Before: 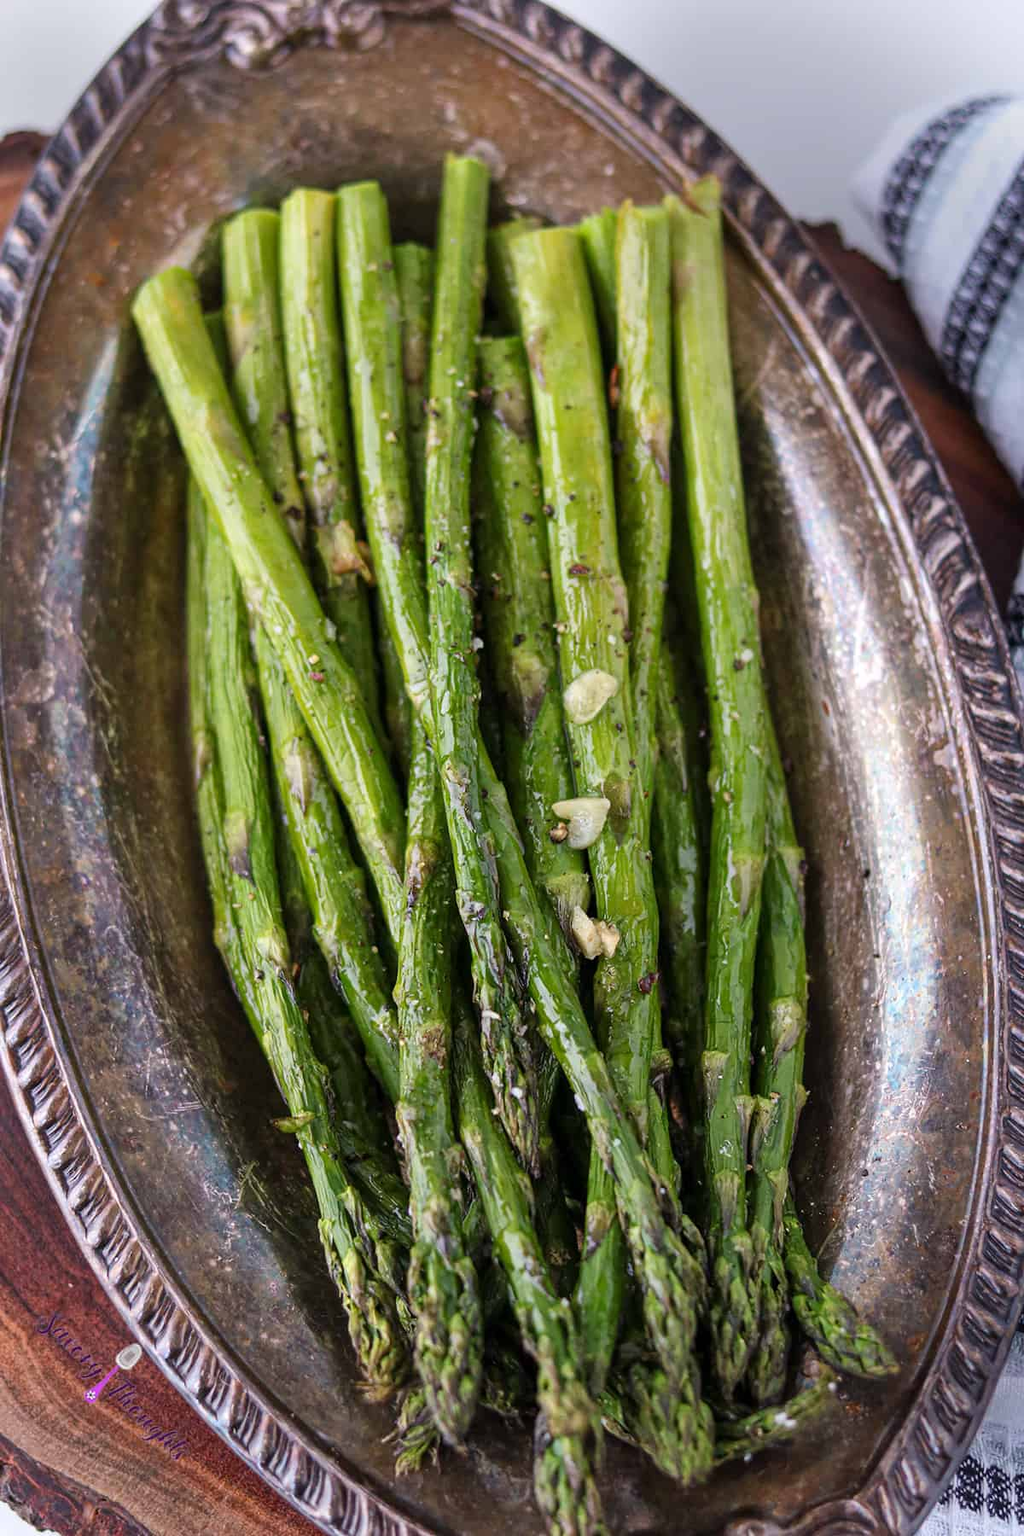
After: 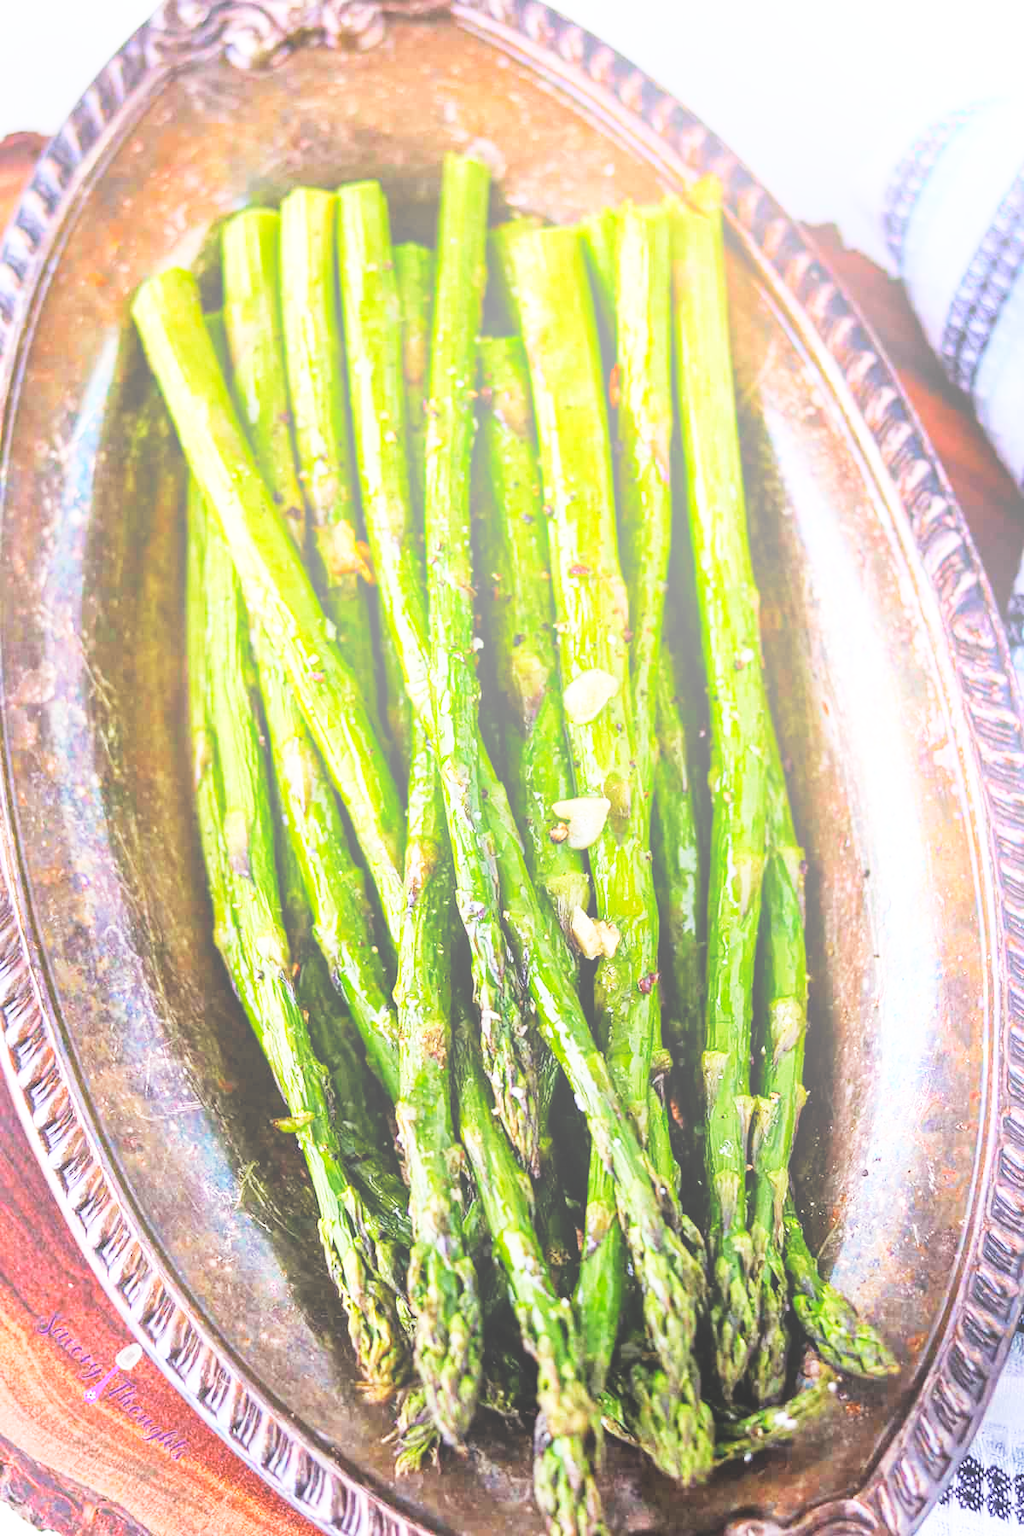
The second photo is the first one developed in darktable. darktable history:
contrast brightness saturation: brightness 0.13
bloom: size 38%, threshold 95%, strength 30%
base curve: curves: ch0 [(0, 0) (0.007, 0.004) (0.027, 0.03) (0.046, 0.07) (0.207, 0.54) (0.442, 0.872) (0.673, 0.972) (1, 1)], preserve colors none
